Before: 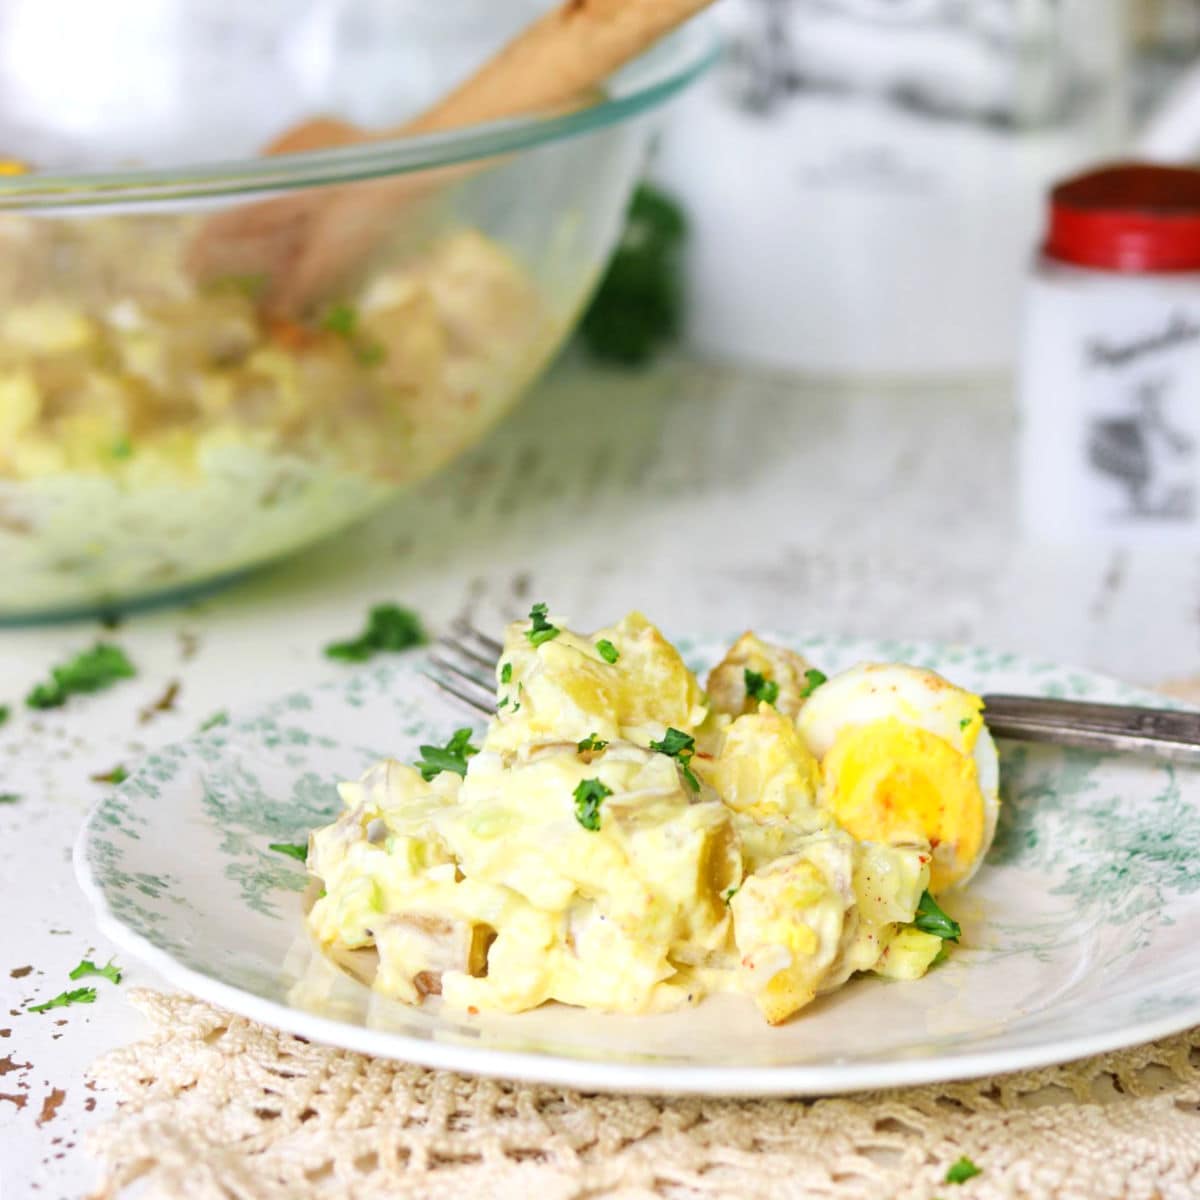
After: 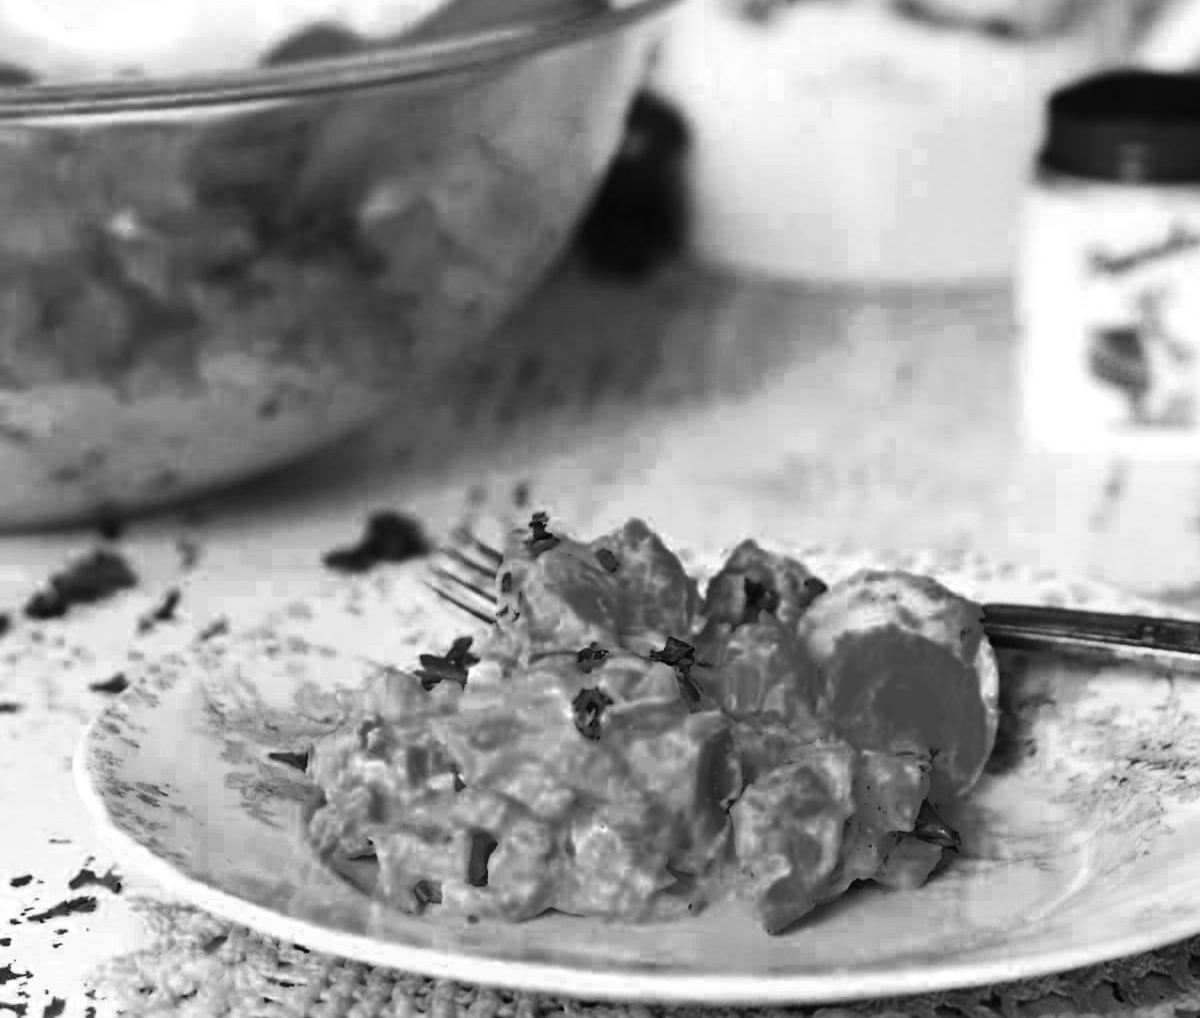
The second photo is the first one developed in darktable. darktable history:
crop: top 7.609%, bottom 7.493%
exposure: exposure -0.442 EV, compensate highlight preservation false
sharpen: radius 1.866, amount 0.39, threshold 1.145
tone equalizer: -8 EV -0.378 EV, -7 EV -0.363 EV, -6 EV -0.348 EV, -5 EV -0.233 EV, -3 EV 0.205 EV, -2 EV 0.332 EV, -1 EV 0.365 EV, +0 EV 0.422 EV, edges refinement/feathering 500, mask exposure compensation -1.57 EV, preserve details no
color zones: curves: ch0 [(0.287, 0.048) (0.493, 0.484) (0.737, 0.816)]; ch1 [(0, 0) (0.143, 0) (0.286, 0) (0.429, 0) (0.571, 0) (0.714, 0) (0.857, 0)]
contrast brightness saturation: contrast 0.199, brightness -0.104, saturation 0.096
